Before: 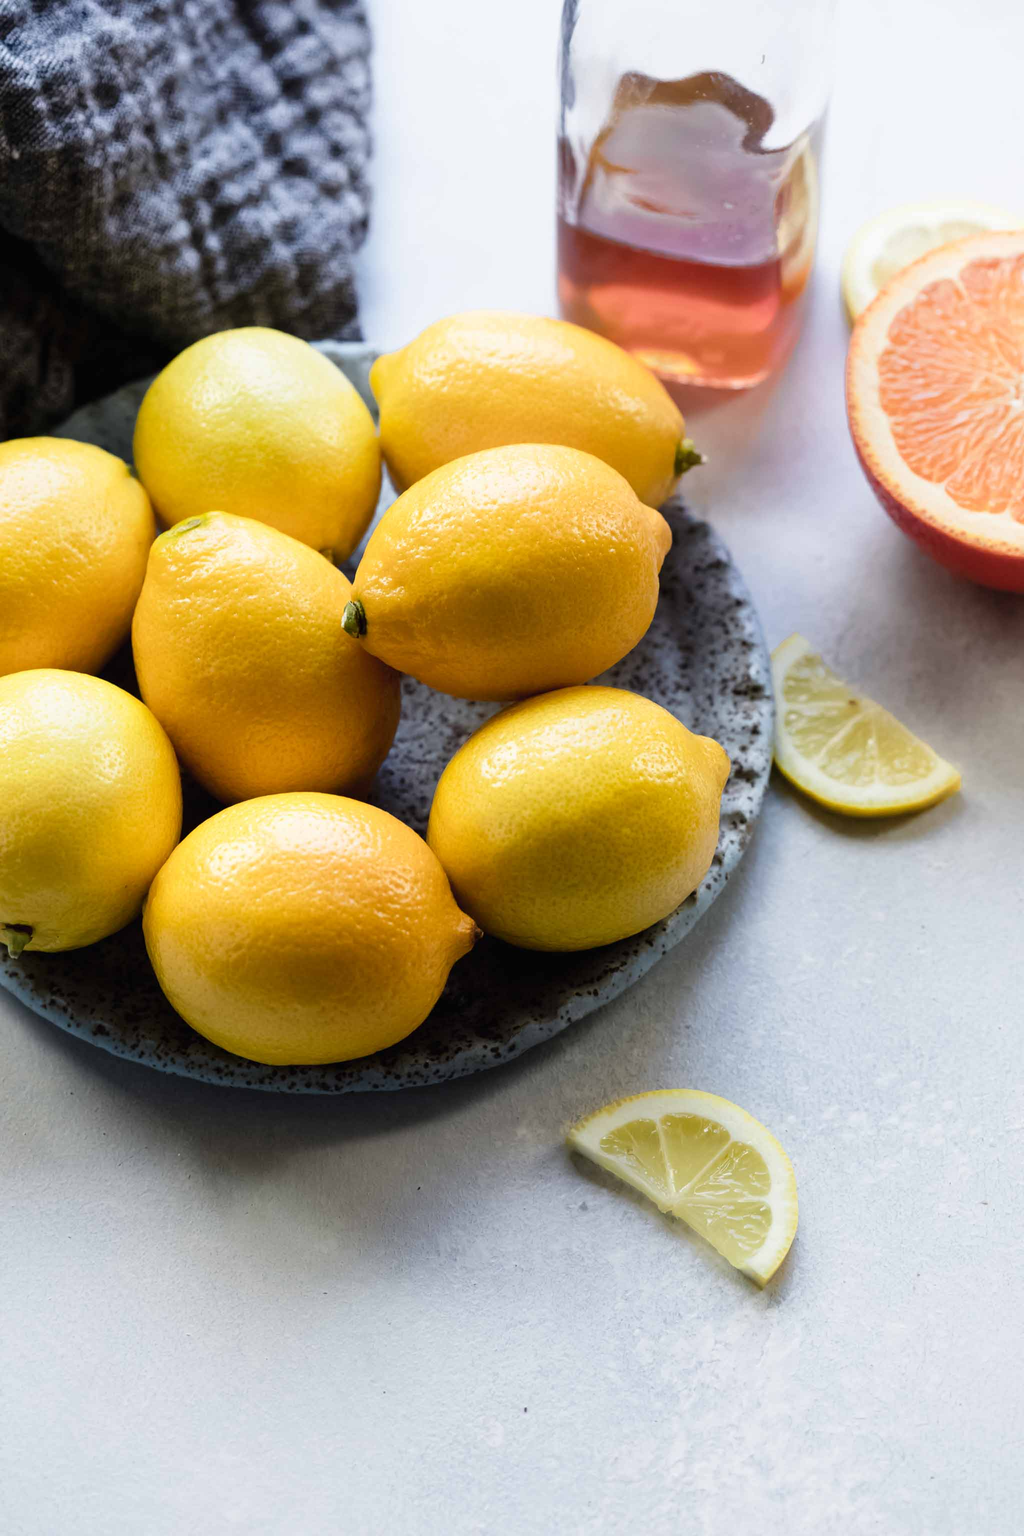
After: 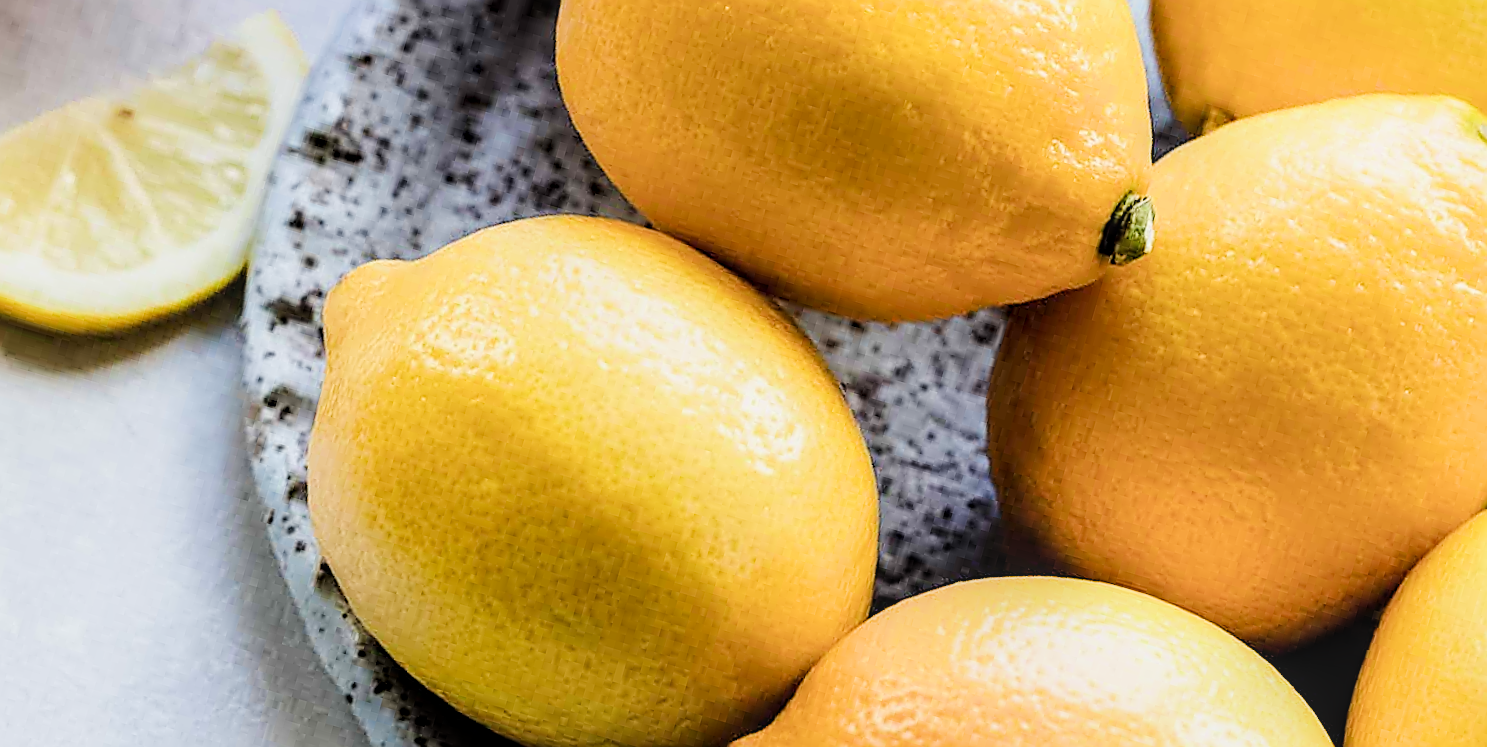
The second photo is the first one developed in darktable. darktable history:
exposure: black level correction 0, exposure 1 EV, compensate highlight preservation false
tone equalizer: -8 EV -0.417 EV, -7 EV -0.389 EV, -6 EV -0.333 EV, -5 EV -0.222 EV, -3 EV 0.222 EV, -2 EV 0.333 EV, -1 EV 0.389 EV, +0 EV 0.417 EV, edges refinement/feathering 500, mask exposure compensation -1.57 EV, preserve details no
local contrast: on, module defaults
crop and rotate: angle 16.12°, top 30.835%, bottom 35.653%
sharpen: radius 1.685, amount 1.294
filmic rgb: black relative exposure -6.98 EV, white relative exposure 5.63 EV, hardness 2.86
